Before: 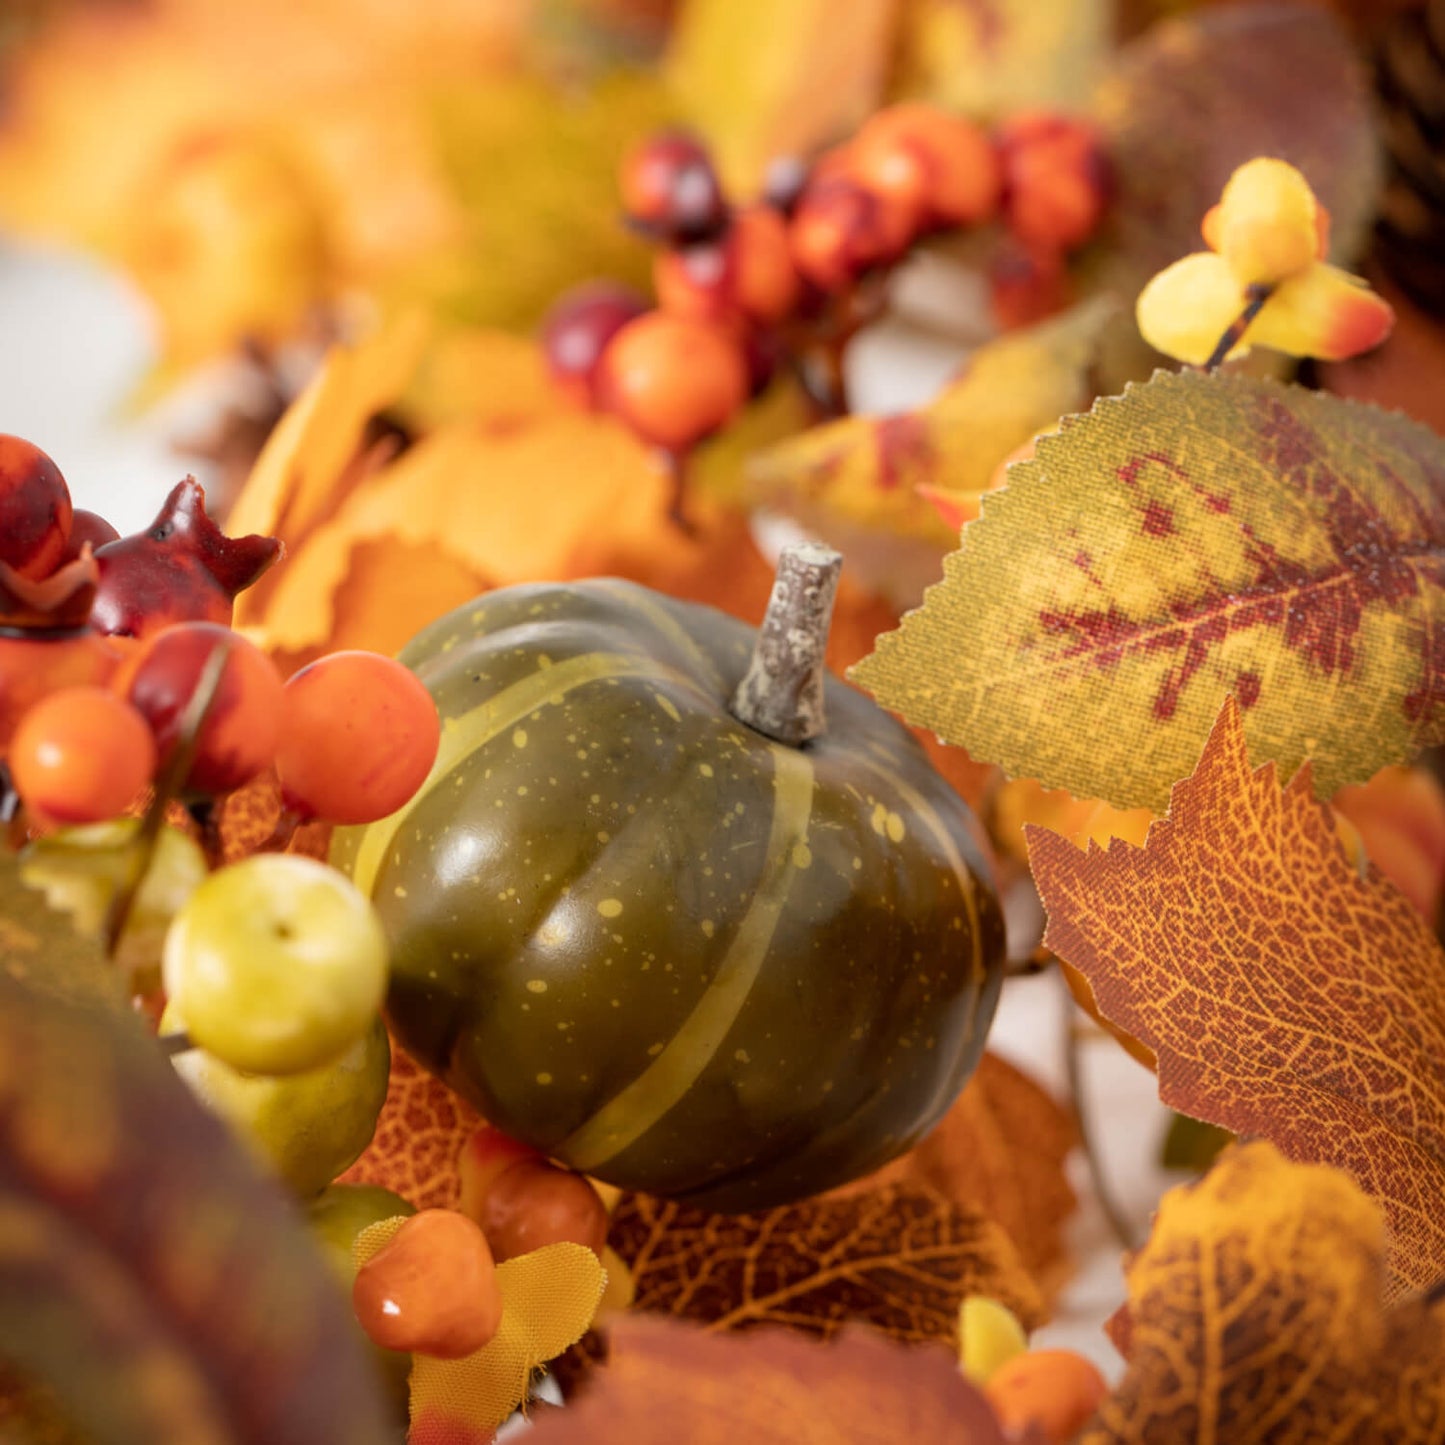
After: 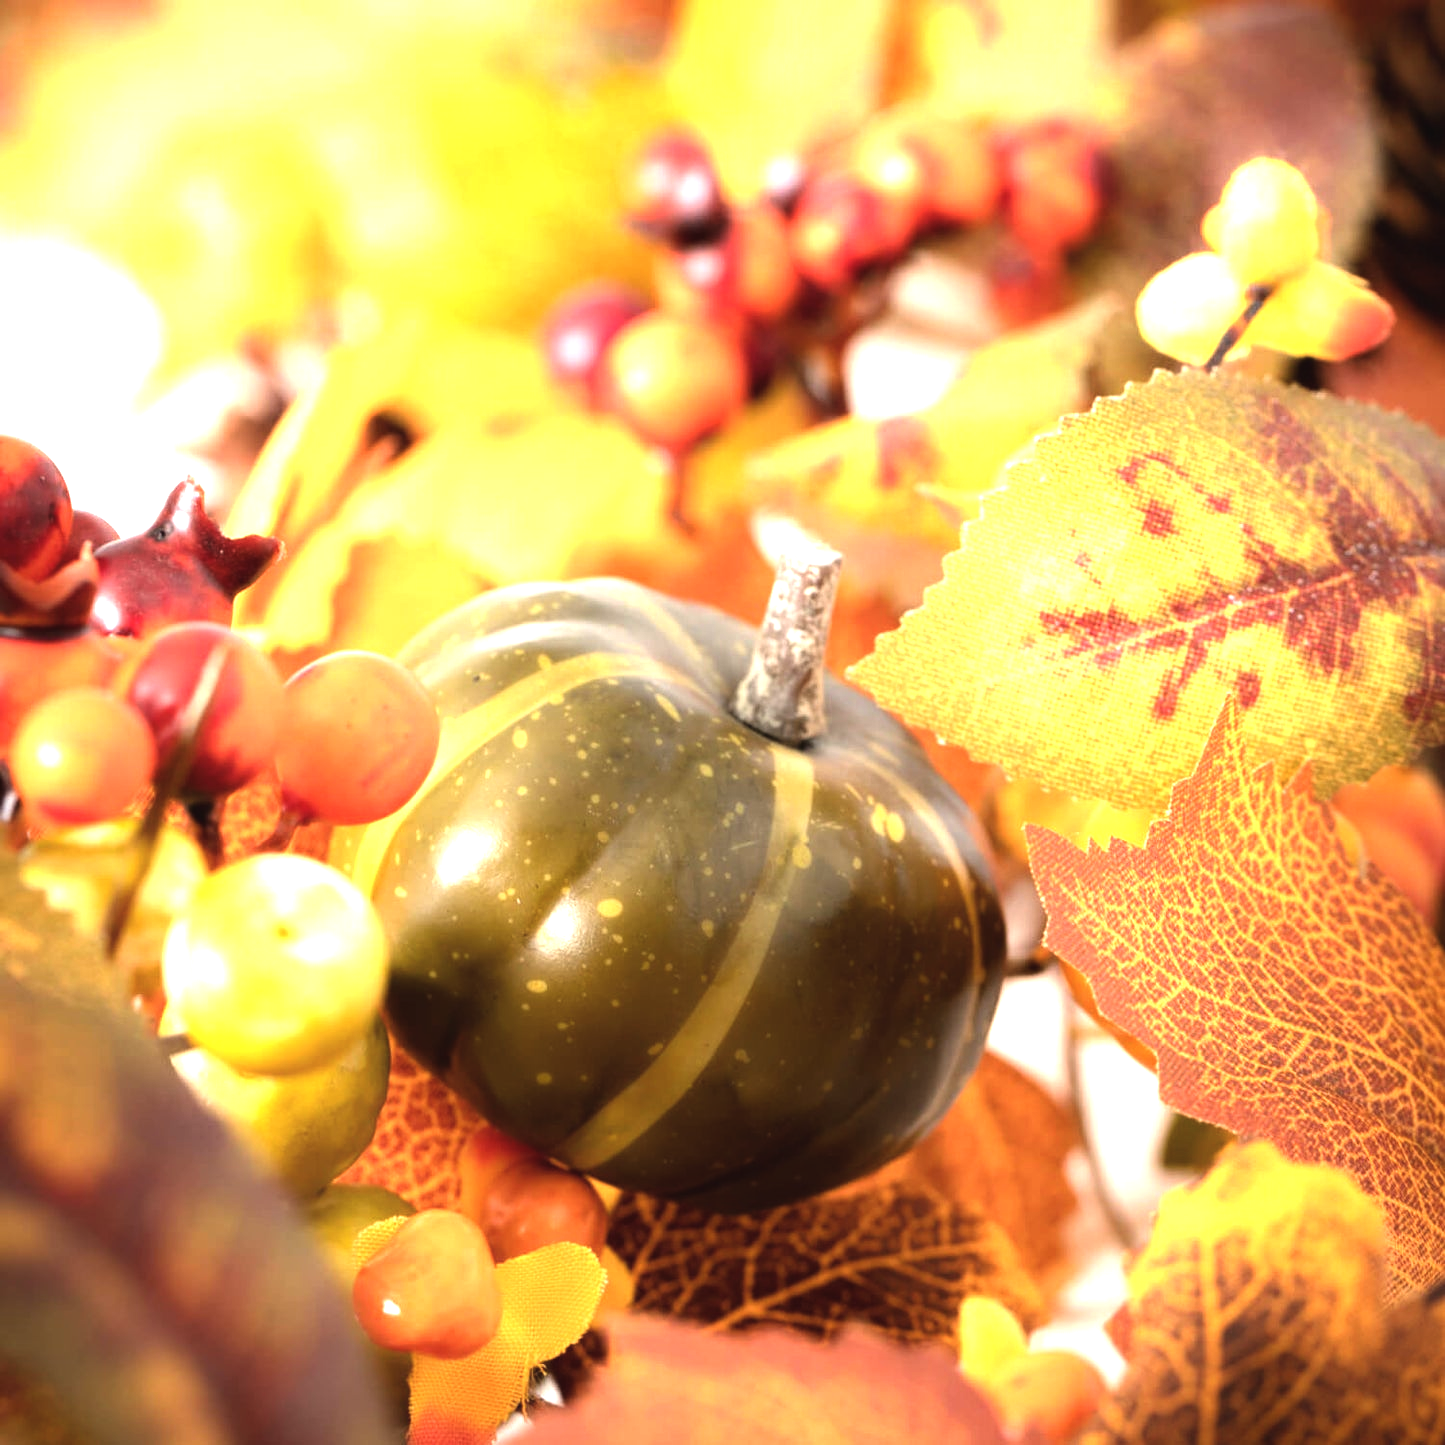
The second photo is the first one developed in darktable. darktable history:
tone equalizer: -8 EV -1.06 EV, -7 EV -0.987 EV, -6 EV -0.865 EV, -5 EV -0.544 EV, -3 EV 0.579 EV, -2 EV 0.896 EV, -1 EV 1.01 EV, +0 EV 1.06 EV, smoothing diameter 2.02%, edges refinement/feathering 16.54, mask exposure compensation -1.57 EV, filter diffusion 5
exposure: black level correction -0.005, exposure 0.623 EV, compensate exposure bias true, compensate highlight preservation false
